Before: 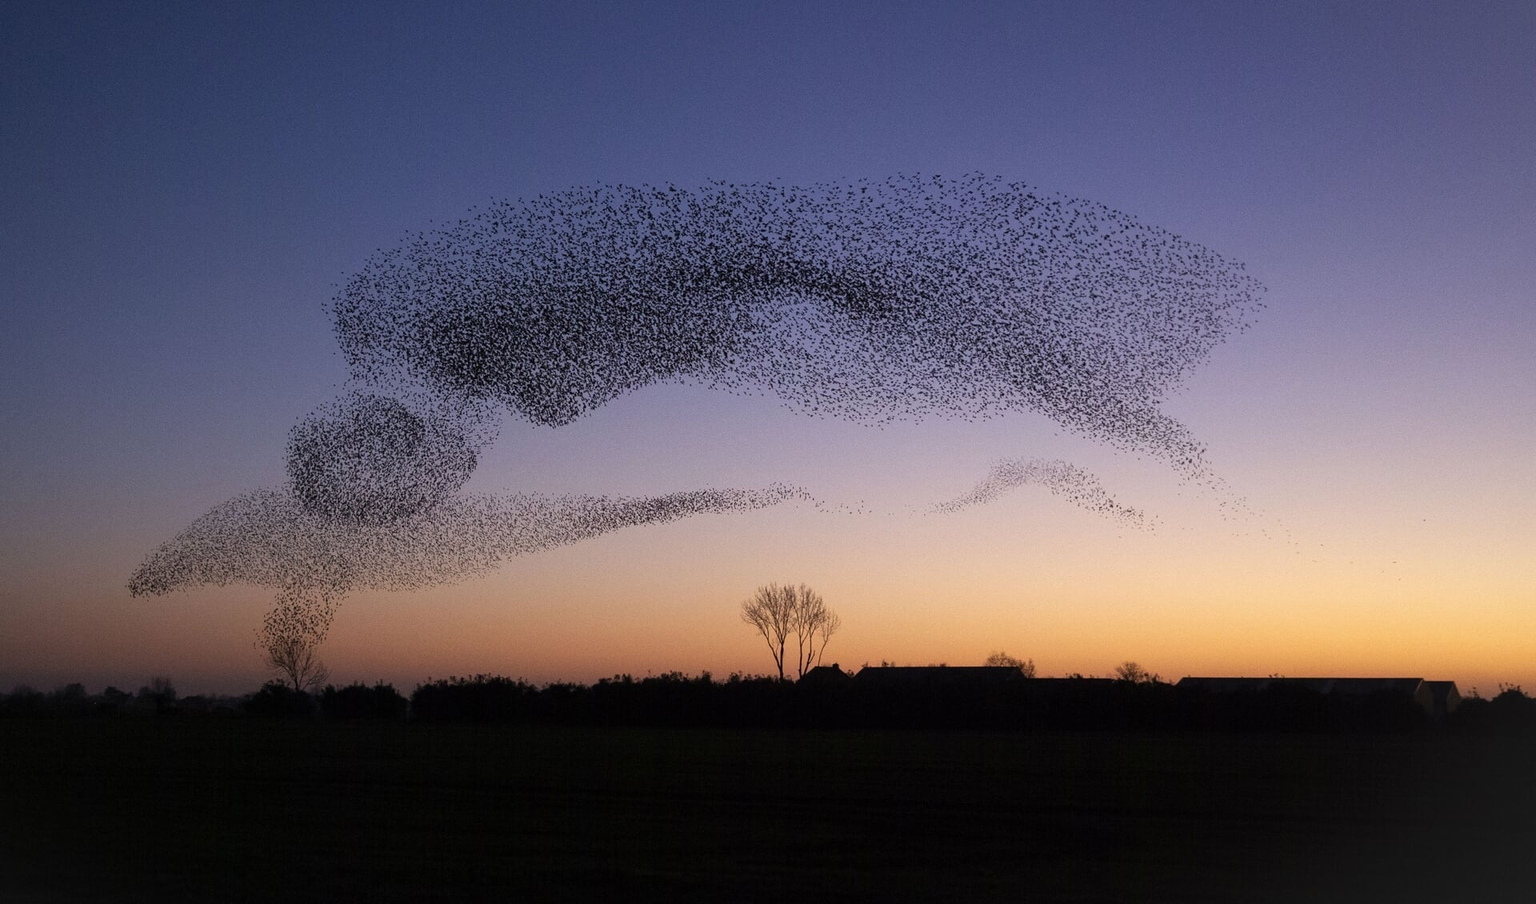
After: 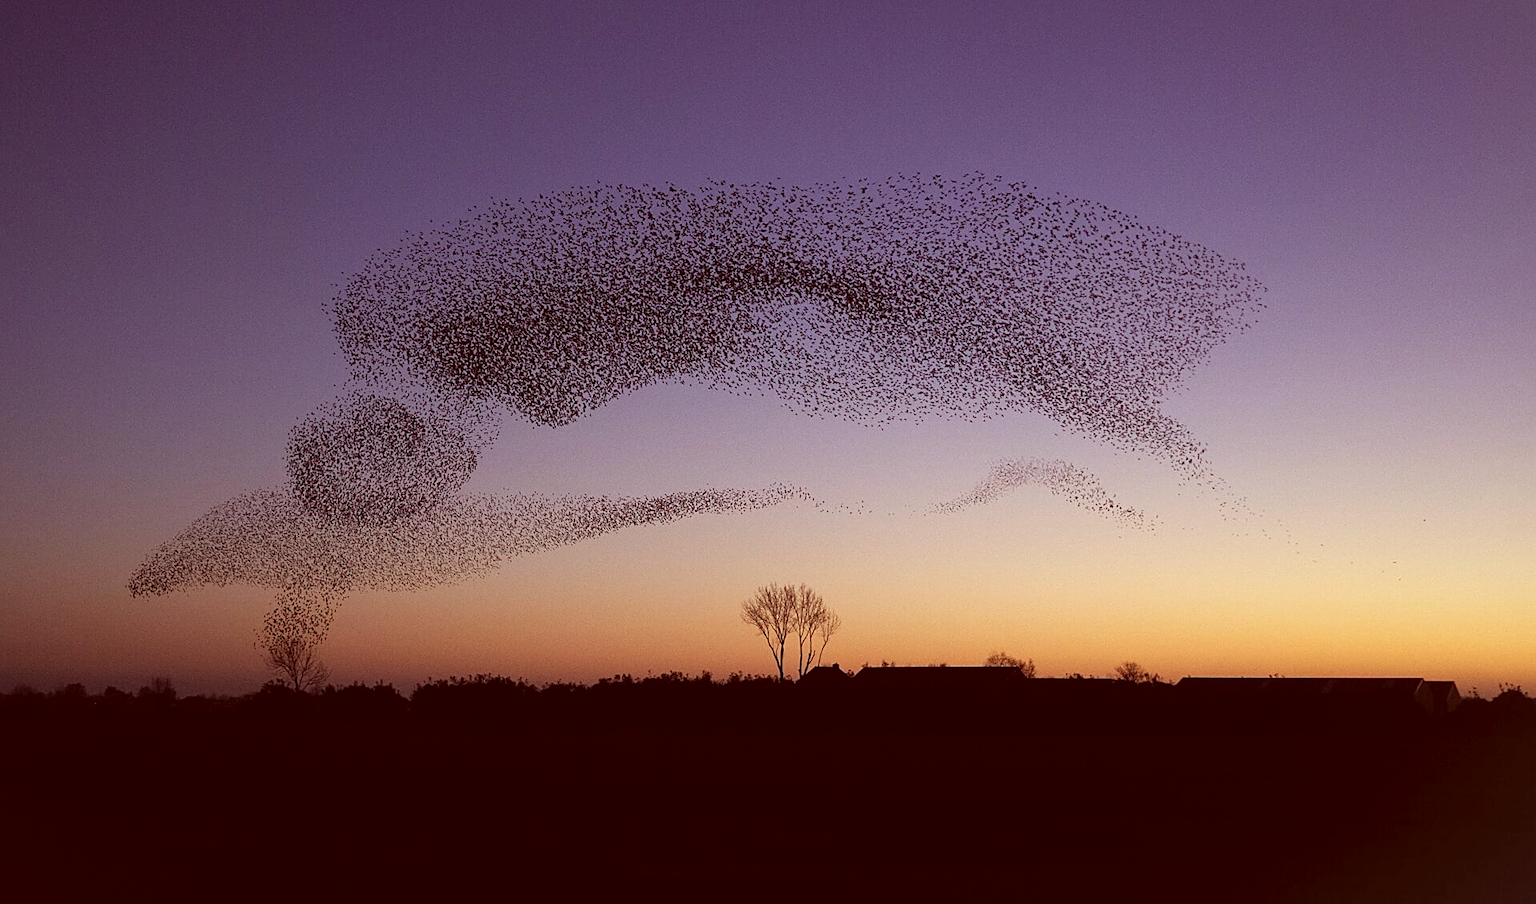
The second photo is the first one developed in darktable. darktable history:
color correction: highlights a* -7.19, highlights b* -0.193, shadows a* 20.06, shadows b* 12.52
sharpen: on, module defaults
